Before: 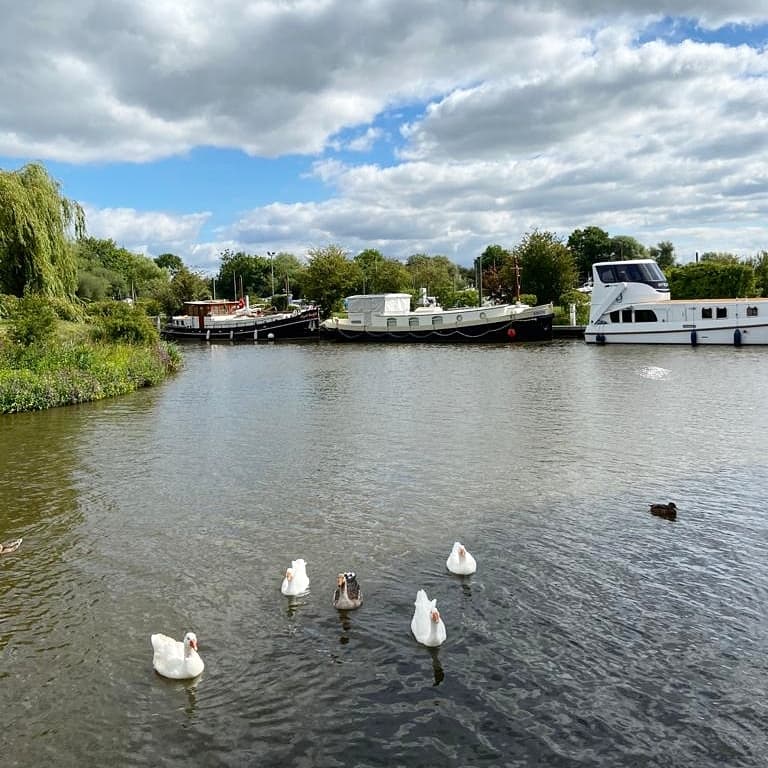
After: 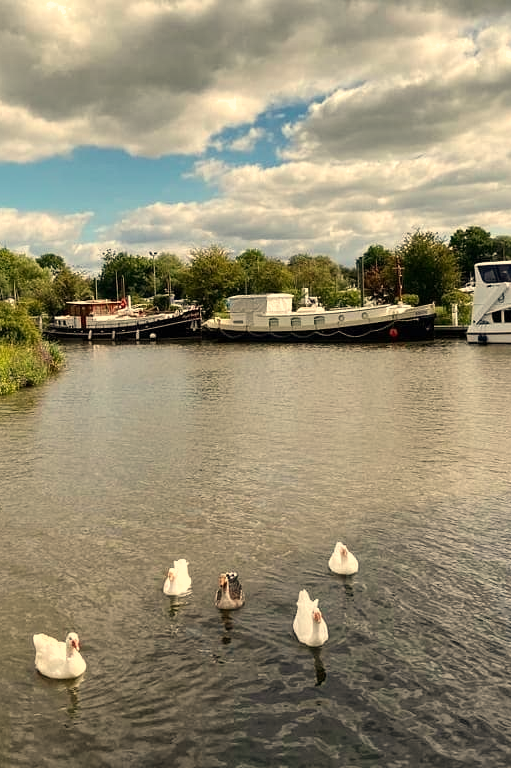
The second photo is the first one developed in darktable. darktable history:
shadows and highlights: low approximation 0.01, soften with gaussian
crop: left 15.419%, right 17.914%
white balance: red 1.138, green 0.996, blue 0.812
